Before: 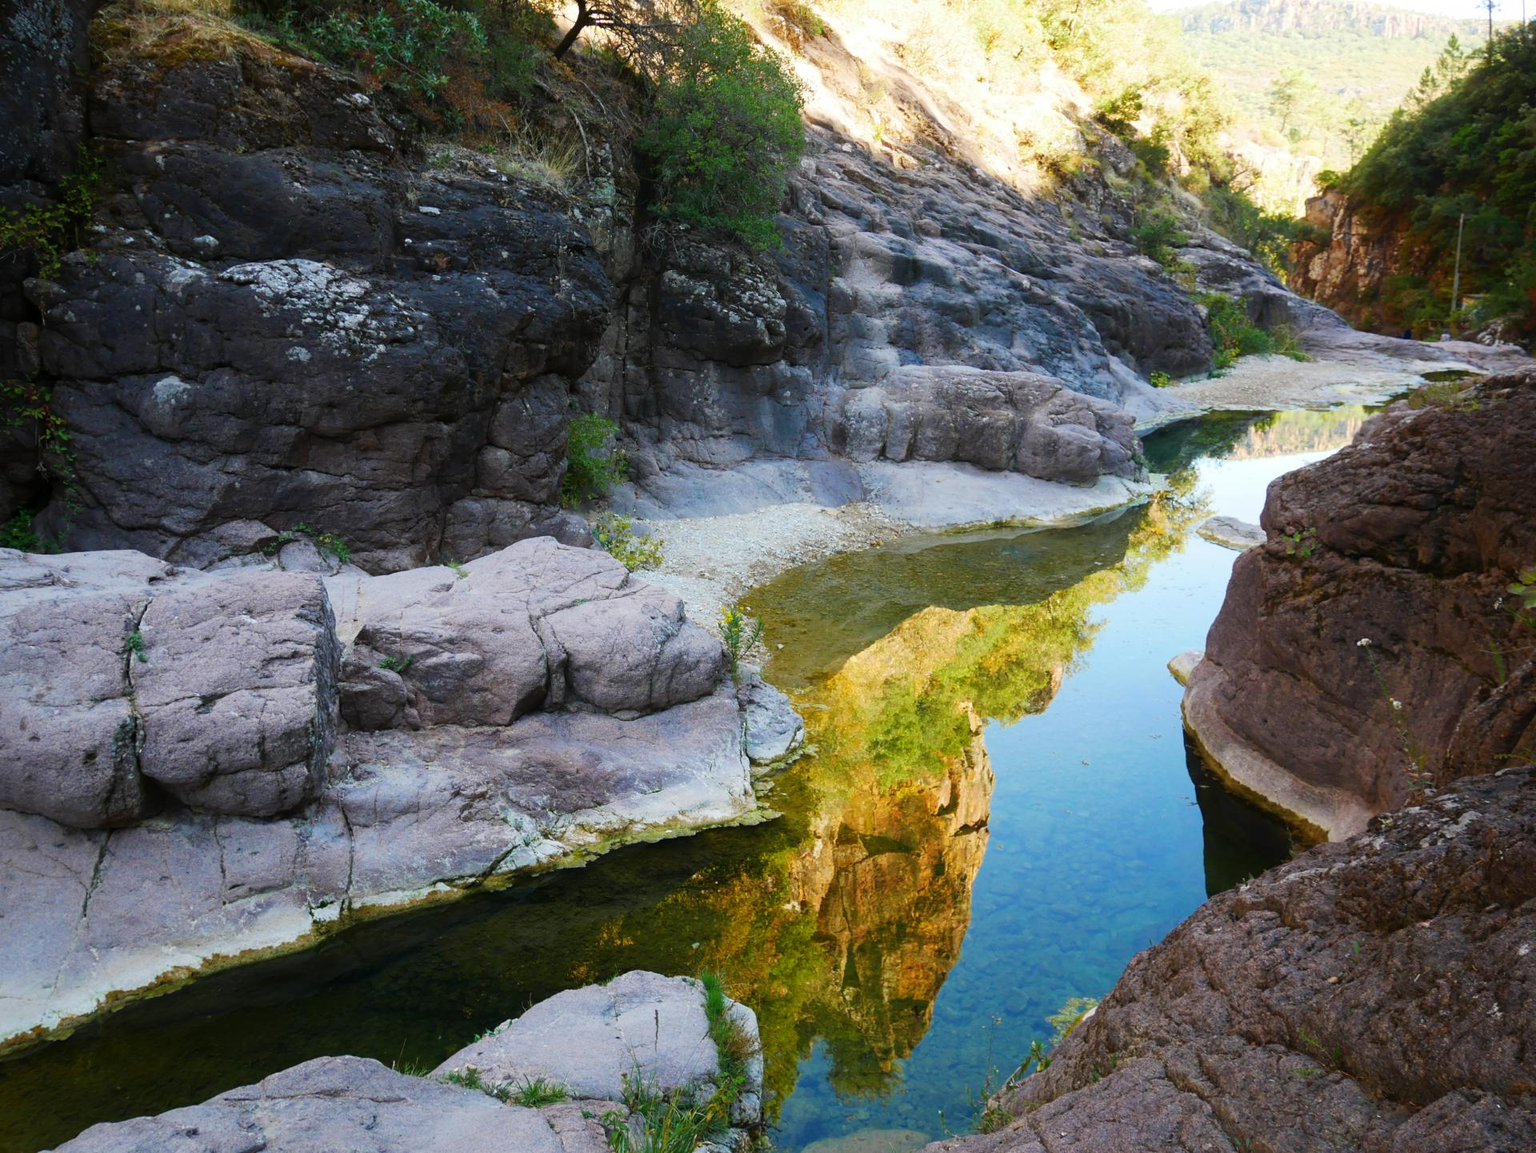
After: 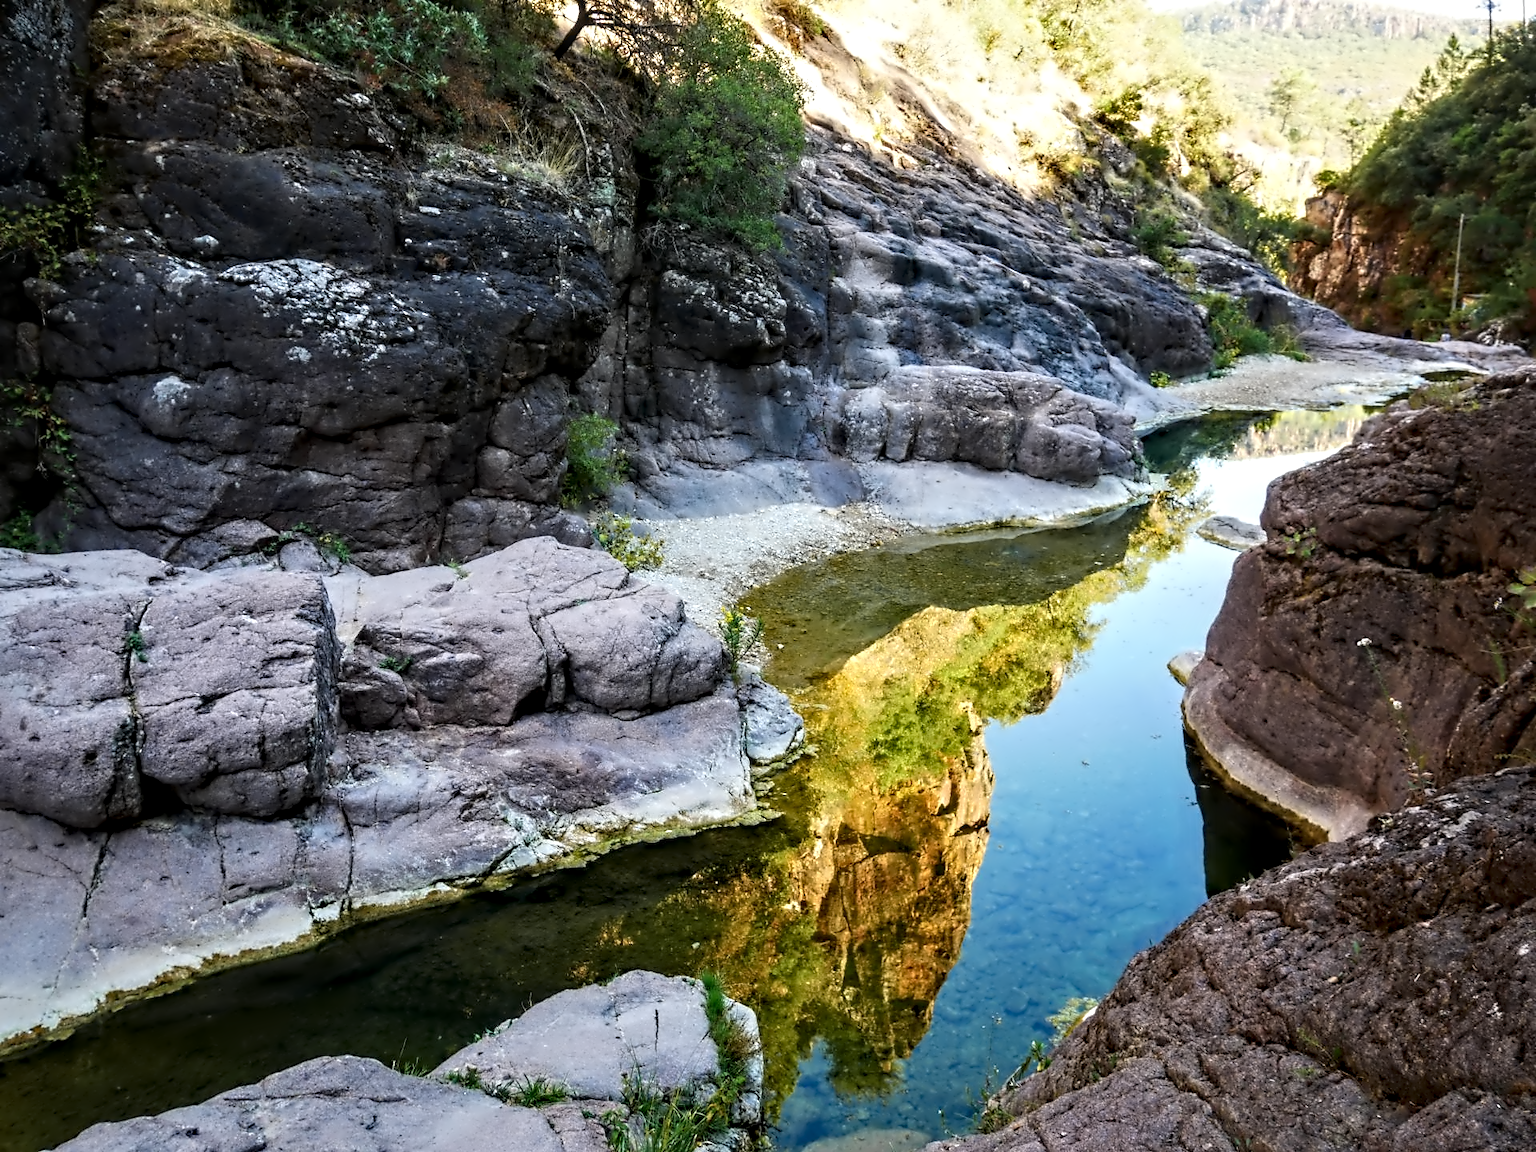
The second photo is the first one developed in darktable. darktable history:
local contrast: detail 130%
tone equalizer: edges refinement/feathering 500, mask exposure compensation -1.57 EV, preserve details no
levels: levels [0, 0.492, 0.984]
contrast equalizer: octaves 7, y [[0.5, 0.542, 0.583, 0.625, 0.667, 0.708], [0.5 ×6], [0.5 ×6], [0, 0.033, 0.067, 0.1, 0.133, 0.167], [0, 0.05, 0.1, 0.15, 0.2, 0.25]]
